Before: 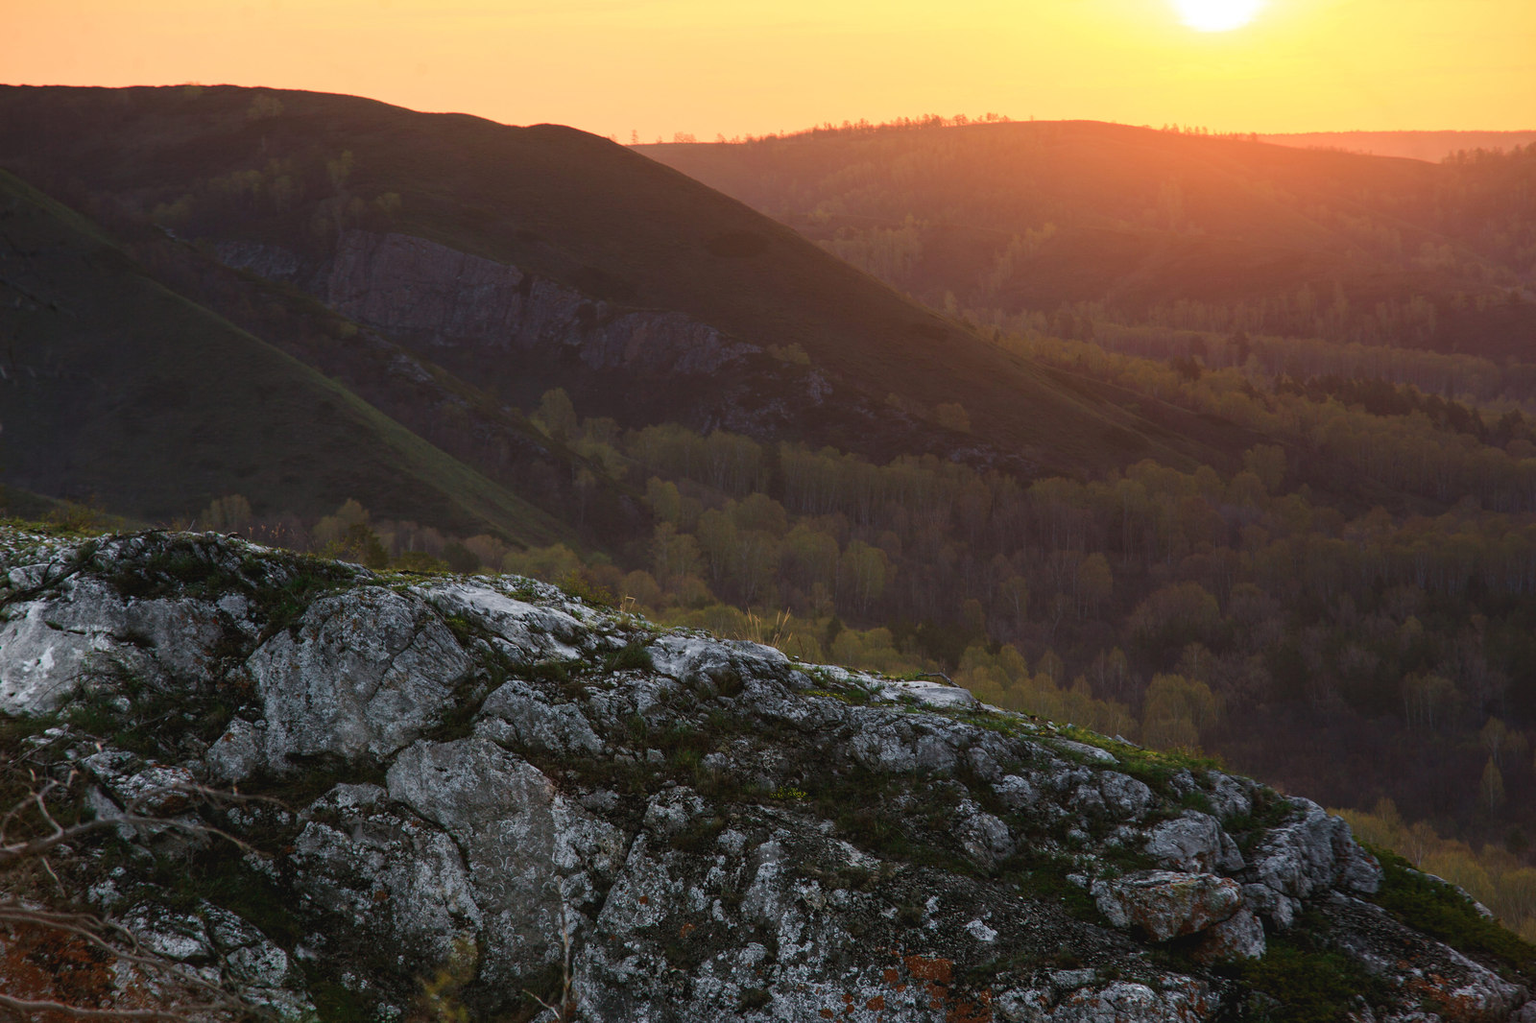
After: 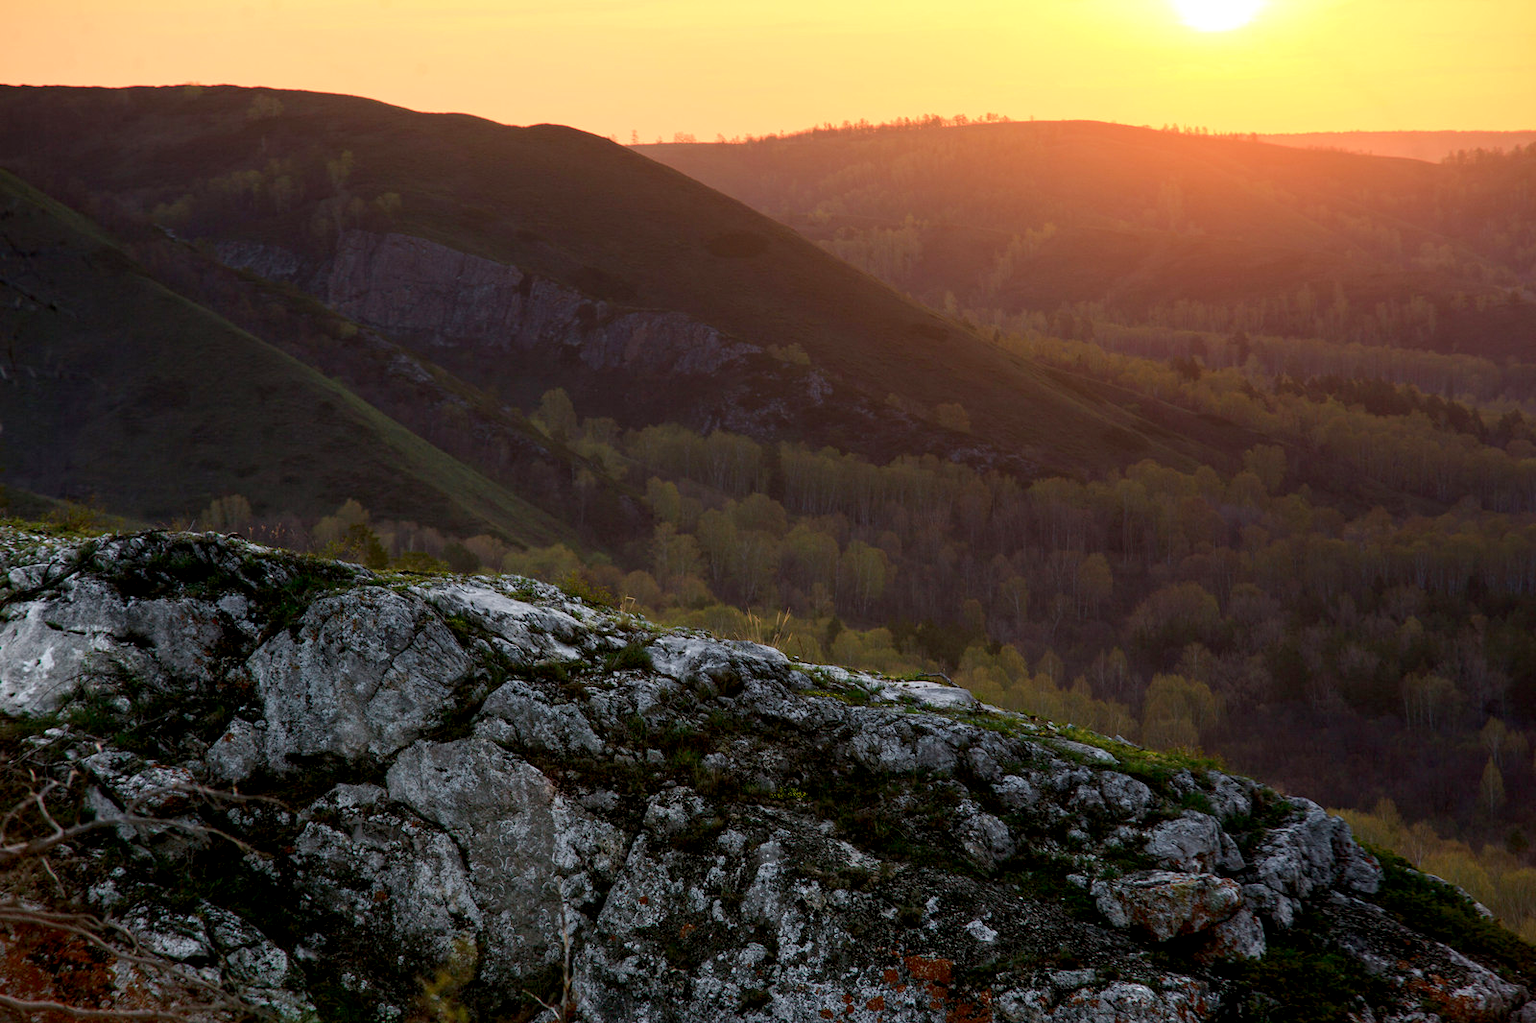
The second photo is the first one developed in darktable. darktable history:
exposure: black level correction 0.01, exposure 0.116 EV, compensate highlight preservation false
